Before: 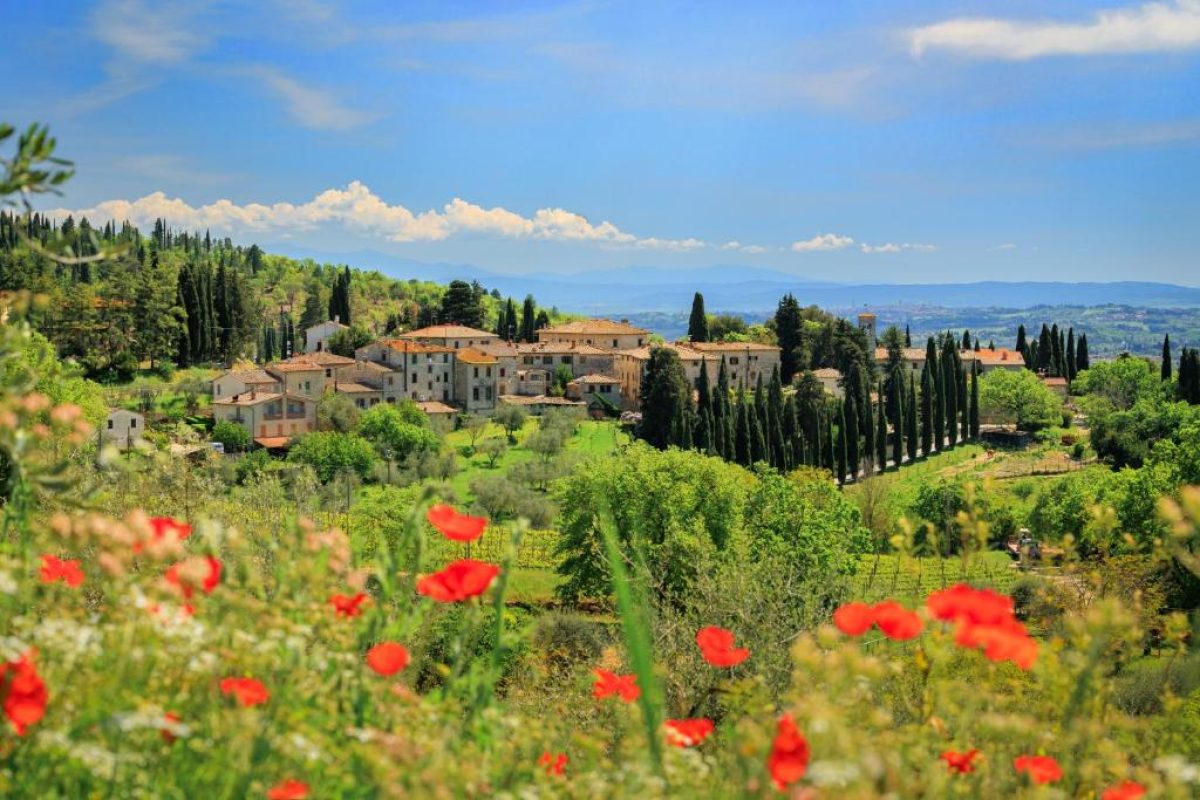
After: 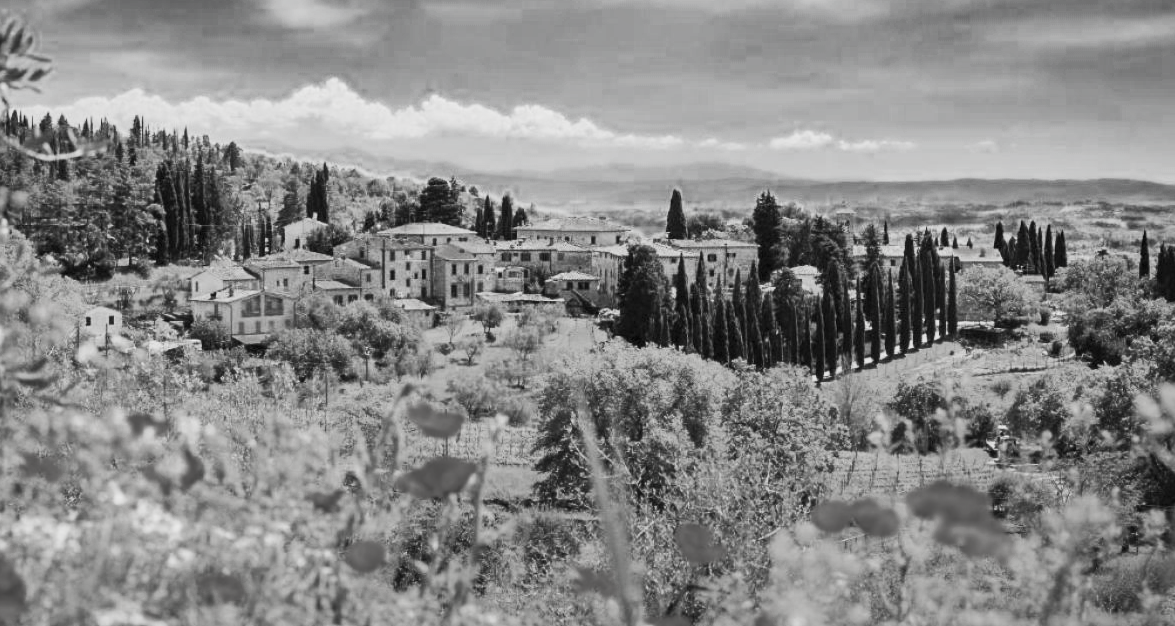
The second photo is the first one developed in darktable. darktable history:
shadows and highlights: white point adjustment 0.04, soften with gaussian
color balance rgb: perceptual saturation grading › global saturation 29.847%, global vibrance 7.174%, saturation formula JzAzBz (2021)
crop and rotate: left 1.869%, top 12.917%, right 0.191%, bottom 8.784%
contrast brightness saturation: contrast 0.531, brightness 0.48, saturation -0.992
tone equalizer: -8 EV -0.003 EV, -7 EV 0.034 EV, -6 EV -0.006 EV, -5 EV 0.007 EV, -4 EV -0.043 EV, -3 EV -0.231 EV, -2 EV -0.647 EV, -1 EV -0.962 EV, +0 EV -0.977 EV, edges refinement/feathering 500, mask exposure compensation -1.57 EV, preserve details no
